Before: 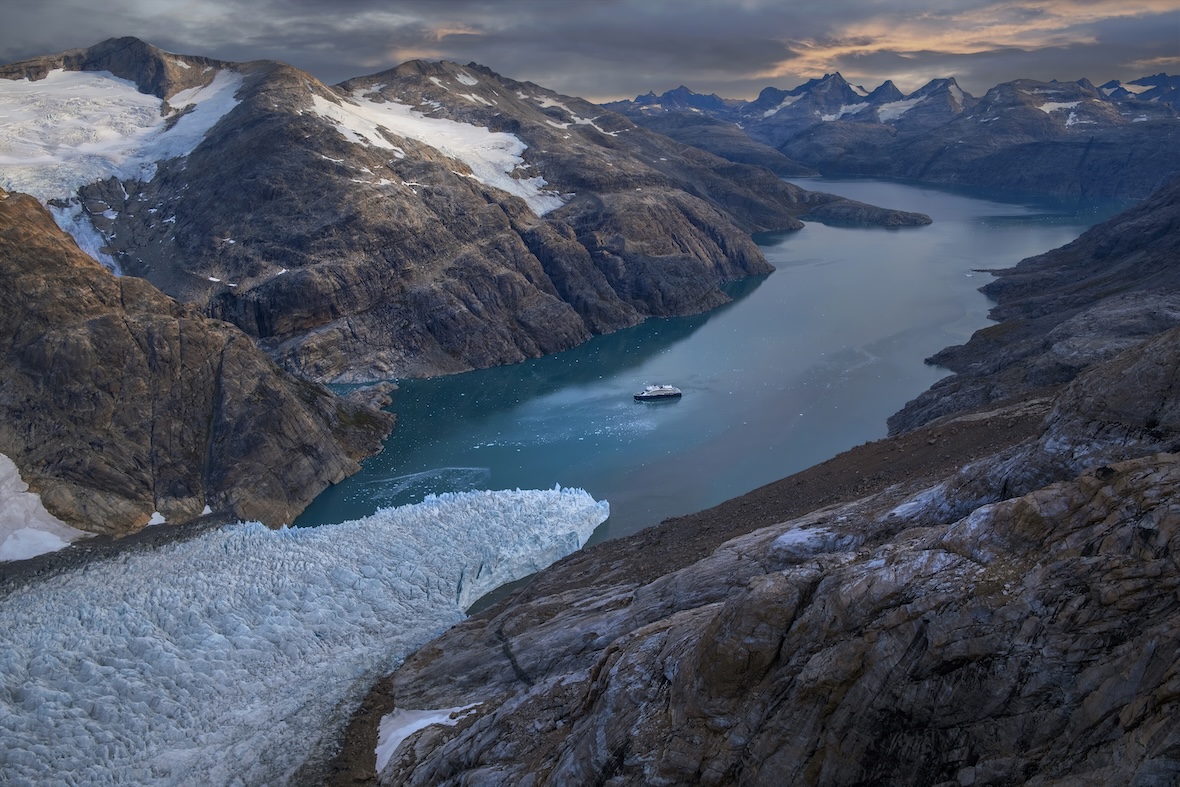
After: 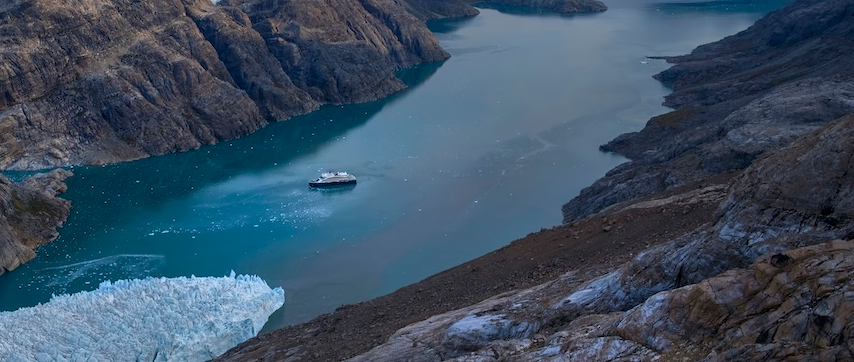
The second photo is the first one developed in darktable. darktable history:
crop and rotate: left 27.61%, top 27.195%, bottom 26.69%
